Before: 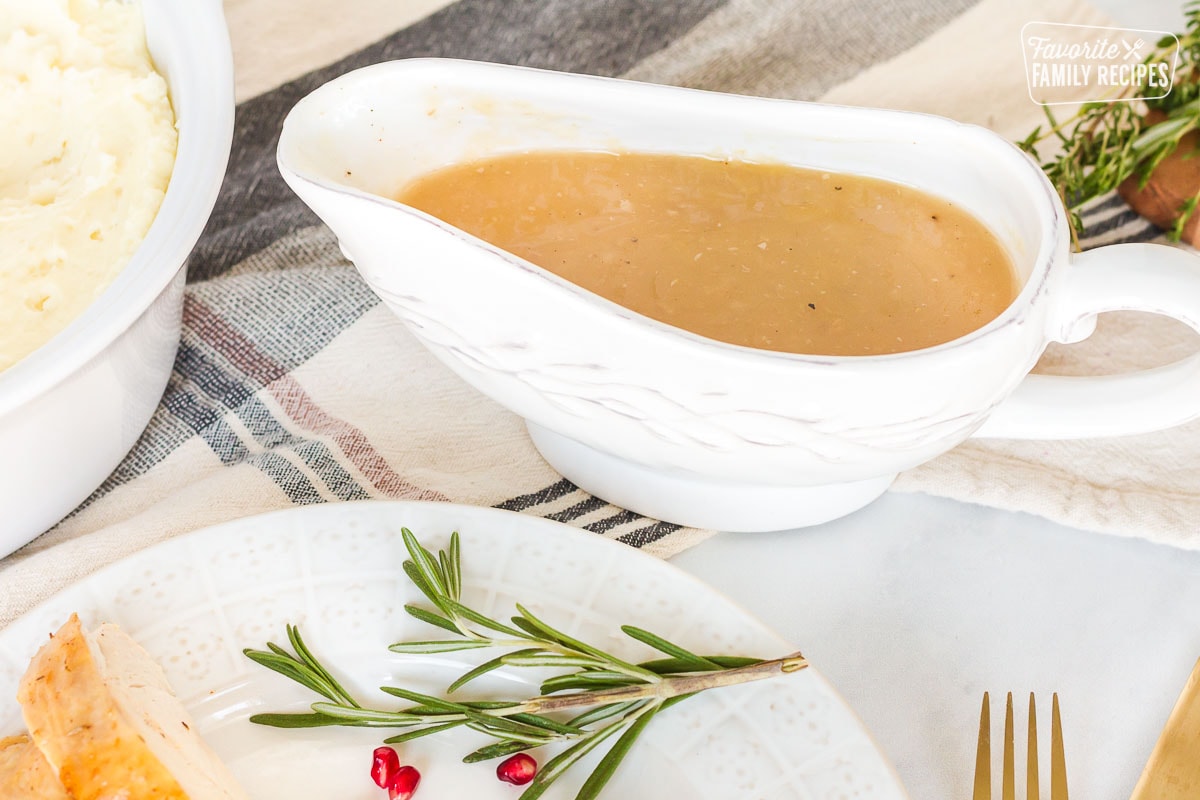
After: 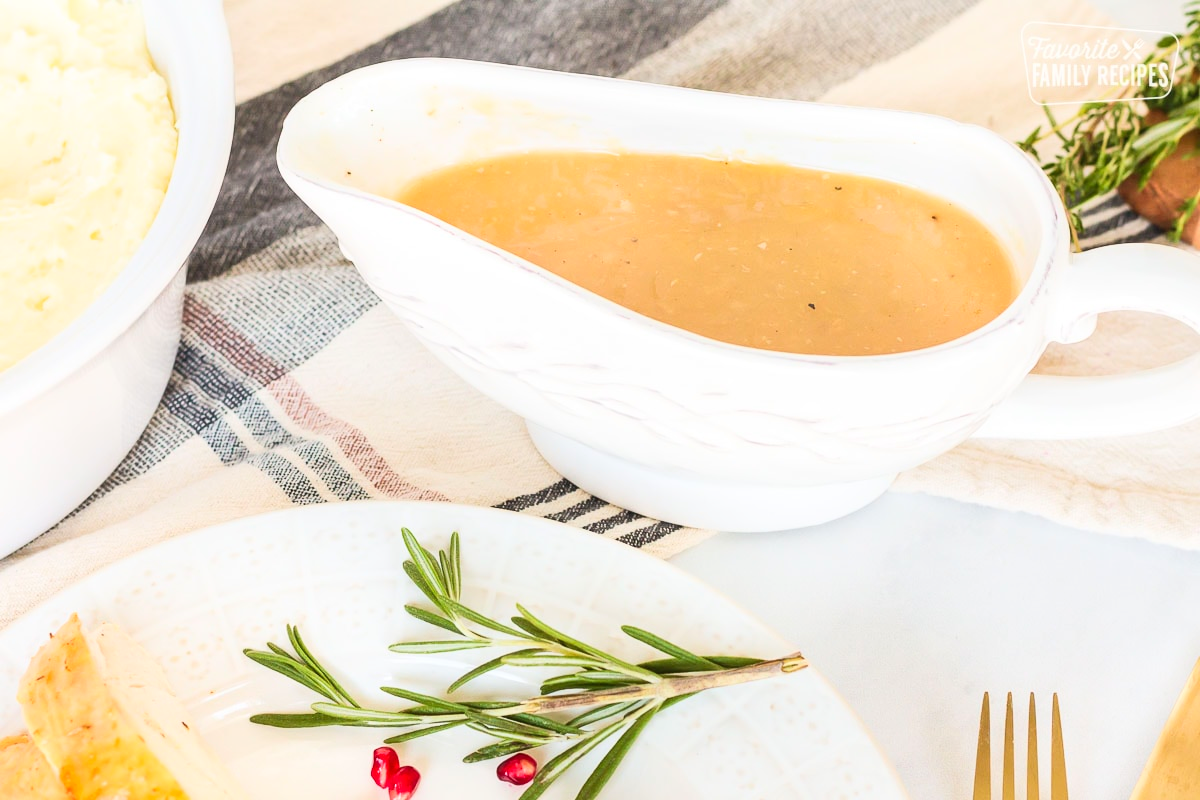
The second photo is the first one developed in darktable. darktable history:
contrast brightness saturation: contrast 0.199, brightness 0.146, saturation 0.139
